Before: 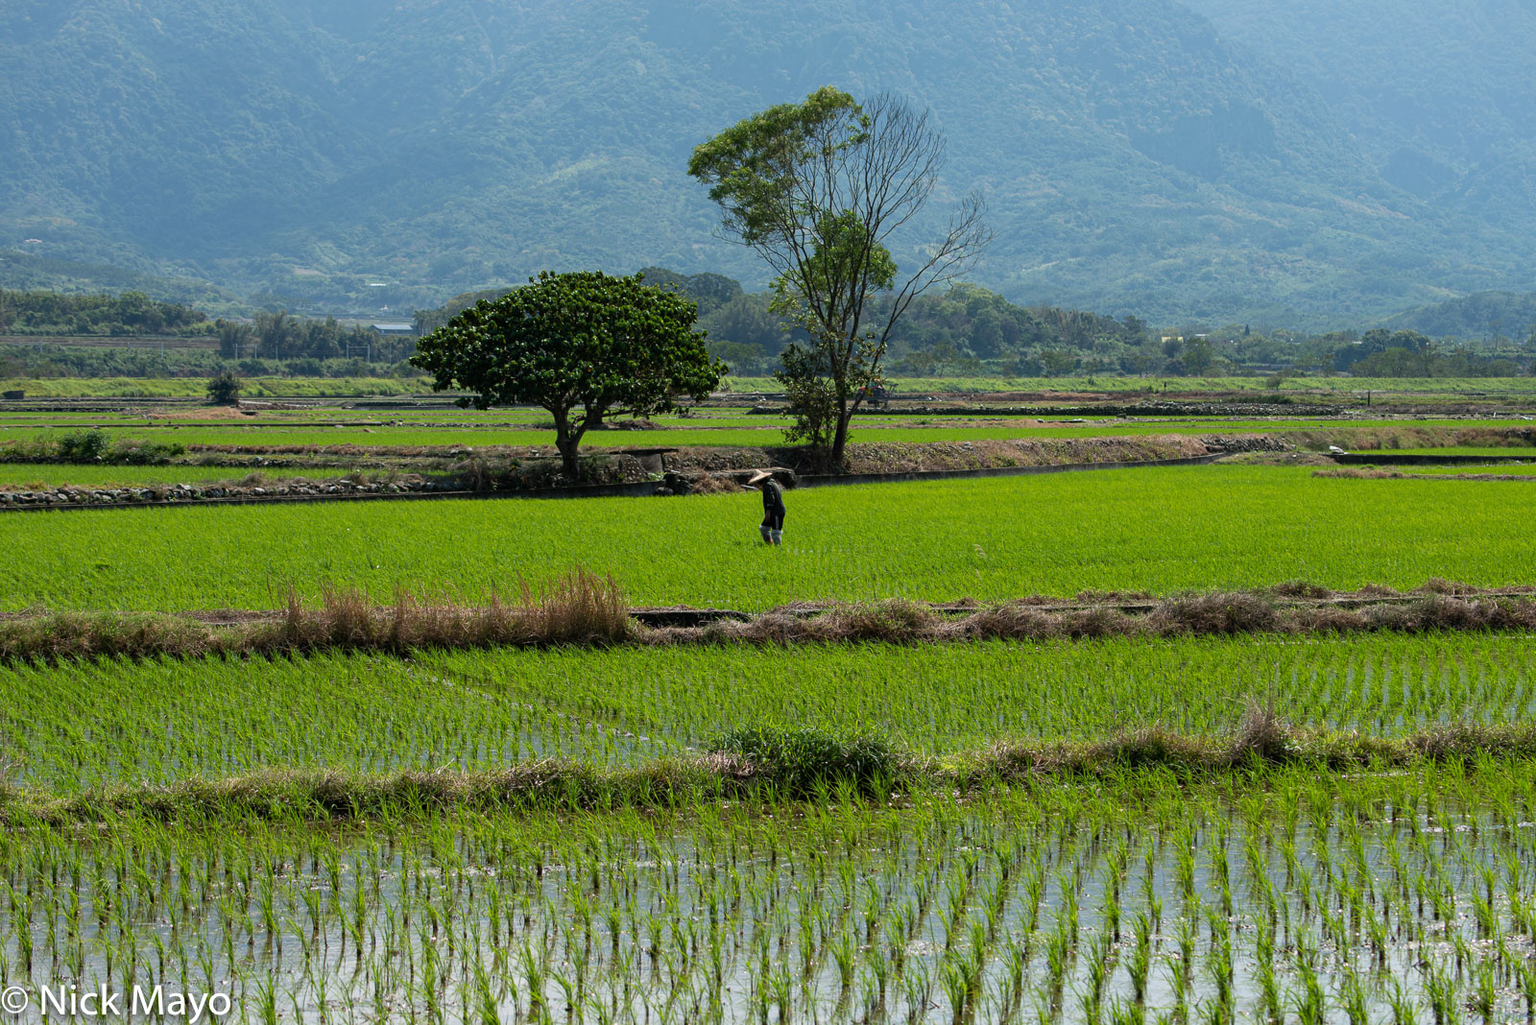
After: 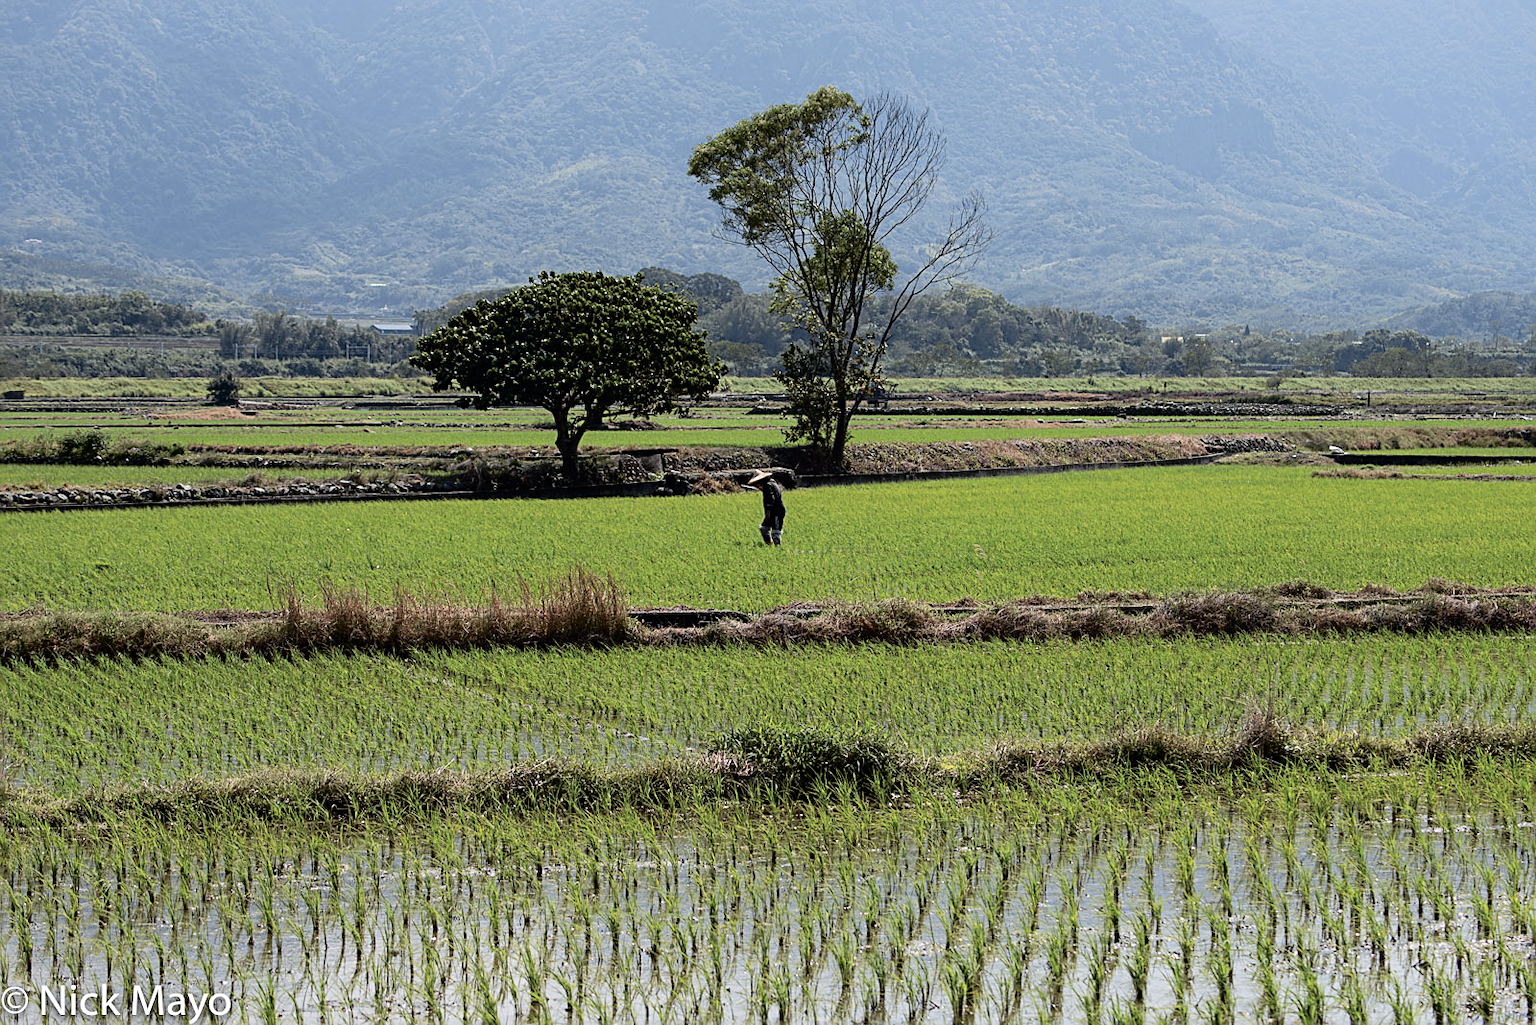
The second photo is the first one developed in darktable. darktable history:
sharpen: on, module defaults
tone curve: curves: ch0 [(0, 0) (0.105, 0.044) (0.195, 0.128) (0.283, 0.283) (0.384, 0.404) (0.485, 0.531) (0.635, 0.7) (0.832, 0.858) (1, 0.977)]; ch1 [(0, 0) (0.161, 0.092) (0.35, 0.33) (0.379, 0.401) (0.448, 0.478) (0.498, 0.503) (0.531, 0.537) (0.586, 0.563) (0.687, 0.648) (1, 1)]; ch2 [(0, 0) (0.359, 0.372) (0.437, 0.437) (0.483, 0.484) (0.53, 0.515) (0.556, 0.553) (0.635, 0.589) (1, 1)], color space Lab, independent channels, preserve colors none
